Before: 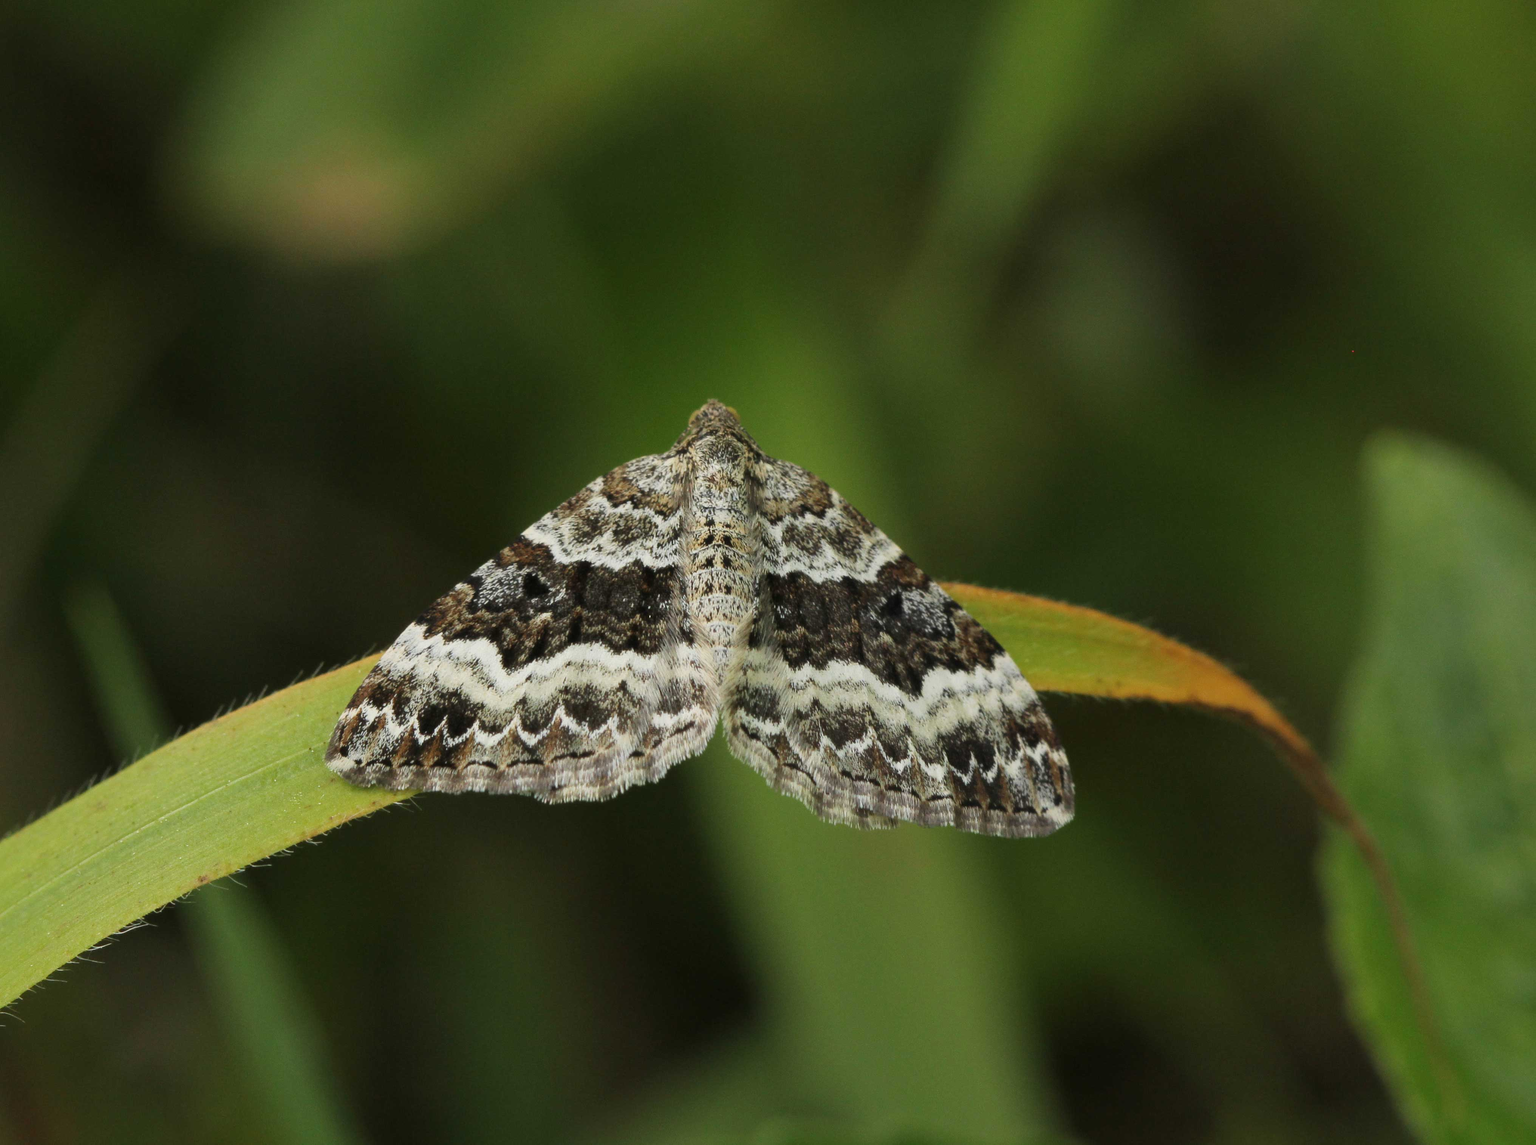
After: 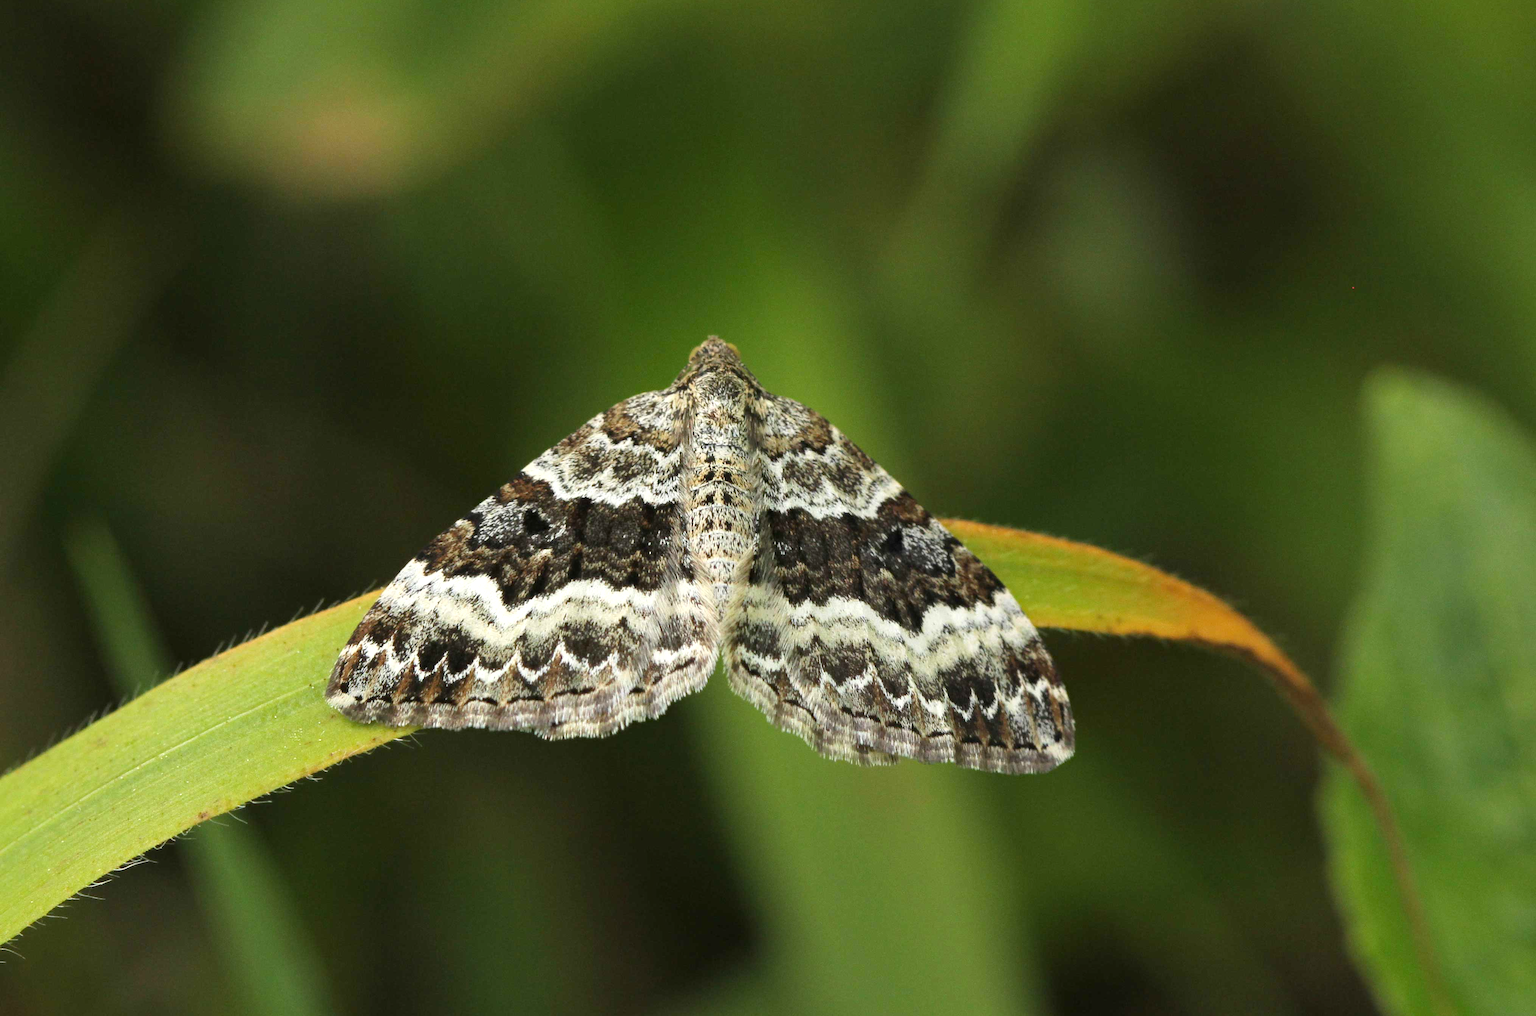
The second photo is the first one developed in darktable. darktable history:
haze removal: adaptive false
exposure: exposure 0.604 EV, compensate highlight preservation false
crop and rotate: top 5.591%, bottom 5.618%
